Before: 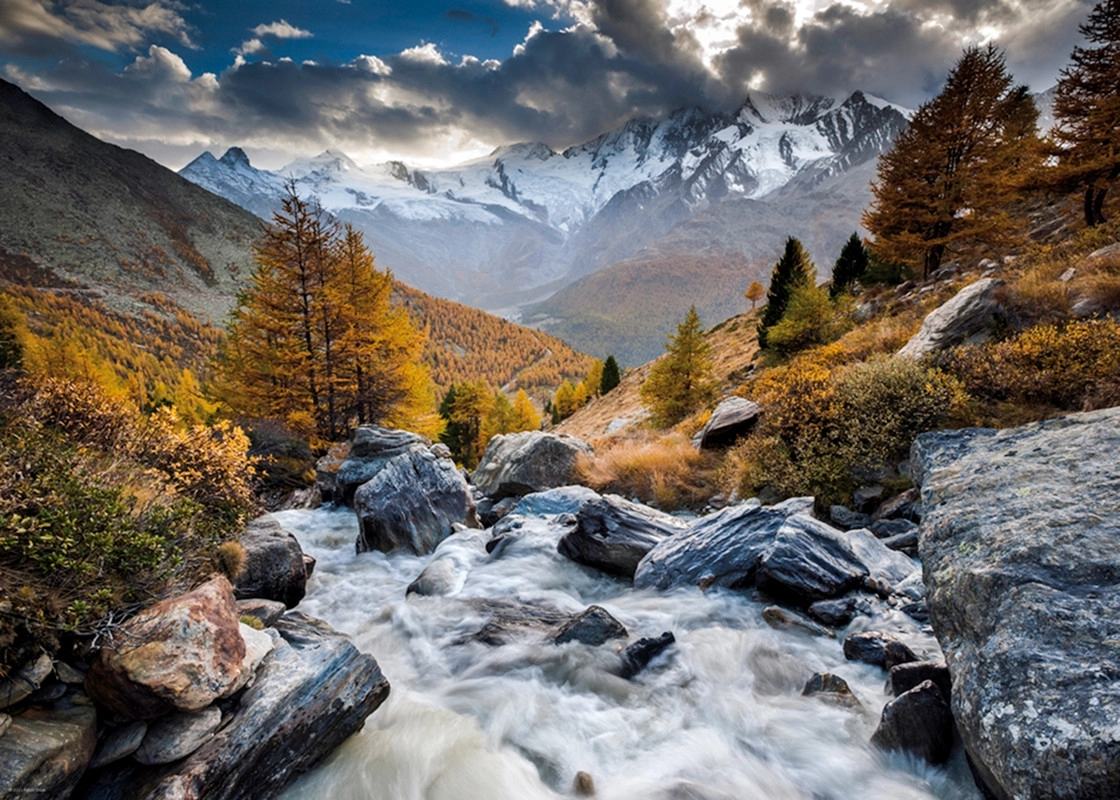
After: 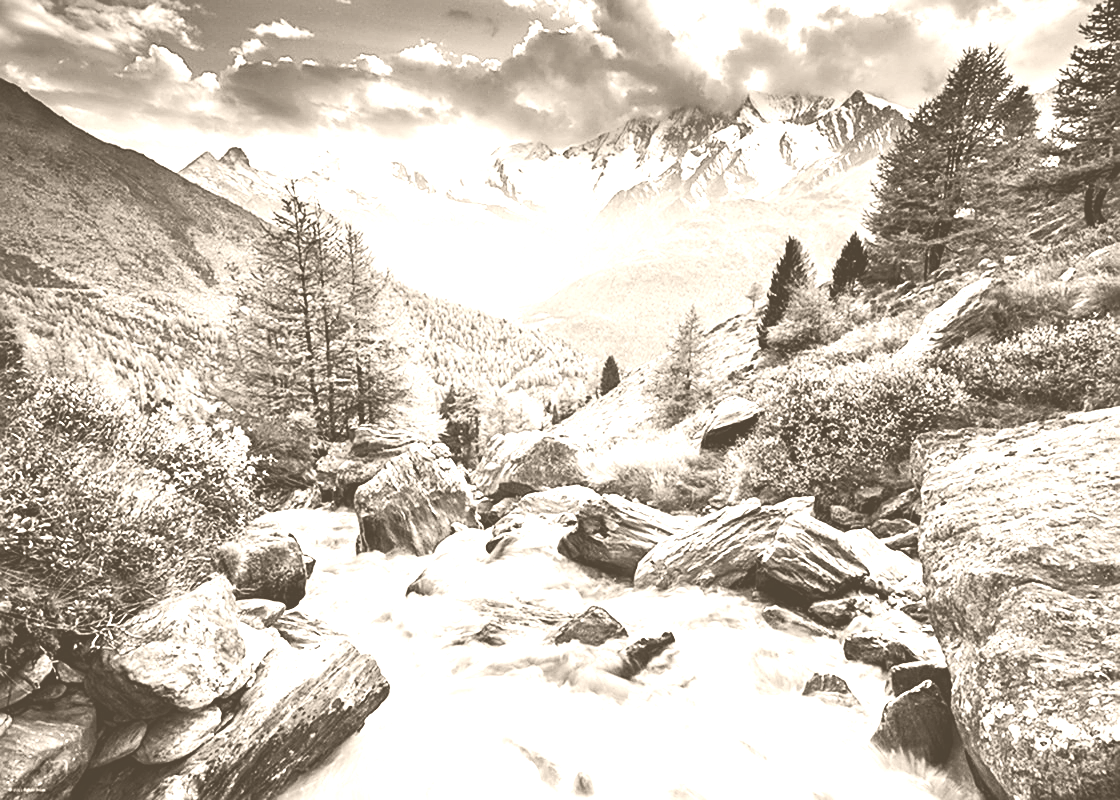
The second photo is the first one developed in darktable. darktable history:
sharpen: on, module defaults
tone curve: curves: ch0 [(0, 0) (0.23, 0.189) (0.486, 0.52) (0.822, 0.825) (0.994, 0.955)]; ch1 [(0, 0) (0.226, 0.261) (0.379, 0.442) (0.469, 0.468) (0.495, 0.498) (0.514, 0.509) (0.561, 0.603) (0.59, 0.656) (1, 1)]; ch2 [(0, 0) (0.269, 0.299) (0.459, 0.43) (0.498, 0.5) (0.523, 0.52) (0.586, 0.569) (0.635, 0.617) (0.659, 0.681) (0.718, 0.764) (1, 1)], color space Lab, independent channels, preserve colors none
colorize: hue 34.49°, saturation 35.33%, source mix 100%, version 1
exposure: black level correction 0, exposure 0.7 EV, compensate exposure bias true, compensate highlight preservation false
